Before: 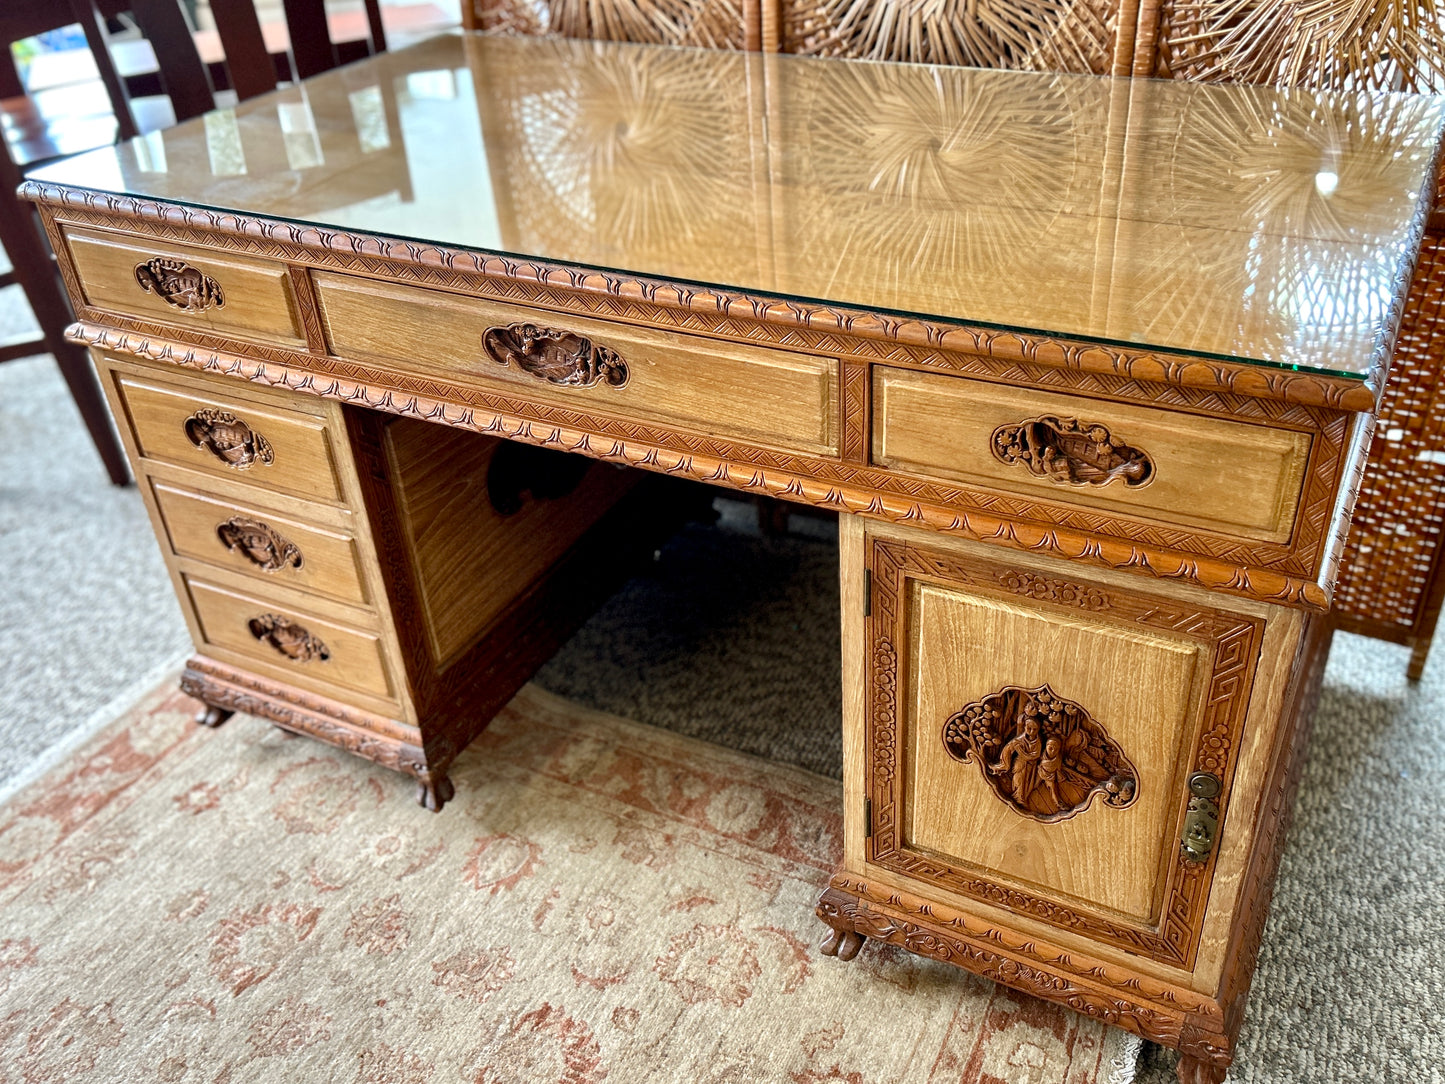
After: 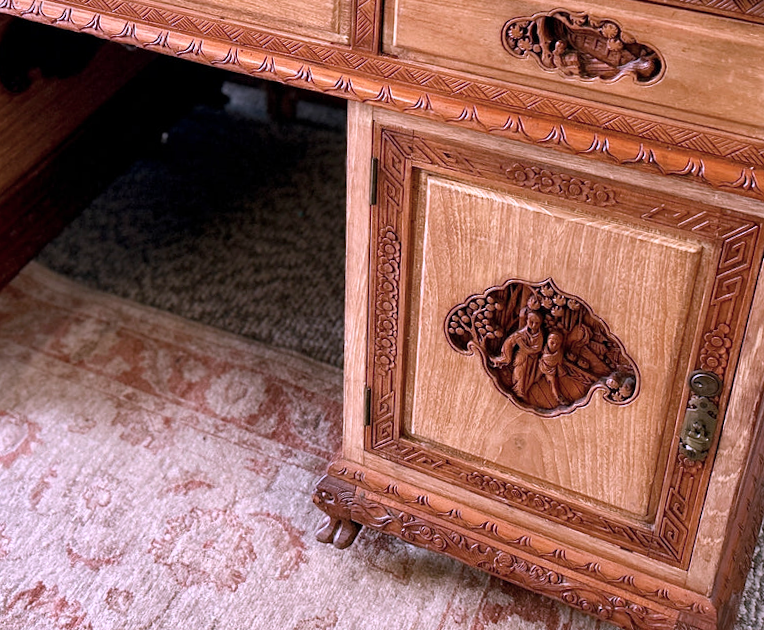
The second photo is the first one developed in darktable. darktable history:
color balance rgb: global vibrance -1%, saturation formula JzAzBz (2021)
rotate and perspective: rotation 1.72°, automatic cropping off
crop: left 34.479%, top 38.822%, right 13.718%, bottom 5.172%
color correction: highlights a* 15.03, highlights b* -25.07
